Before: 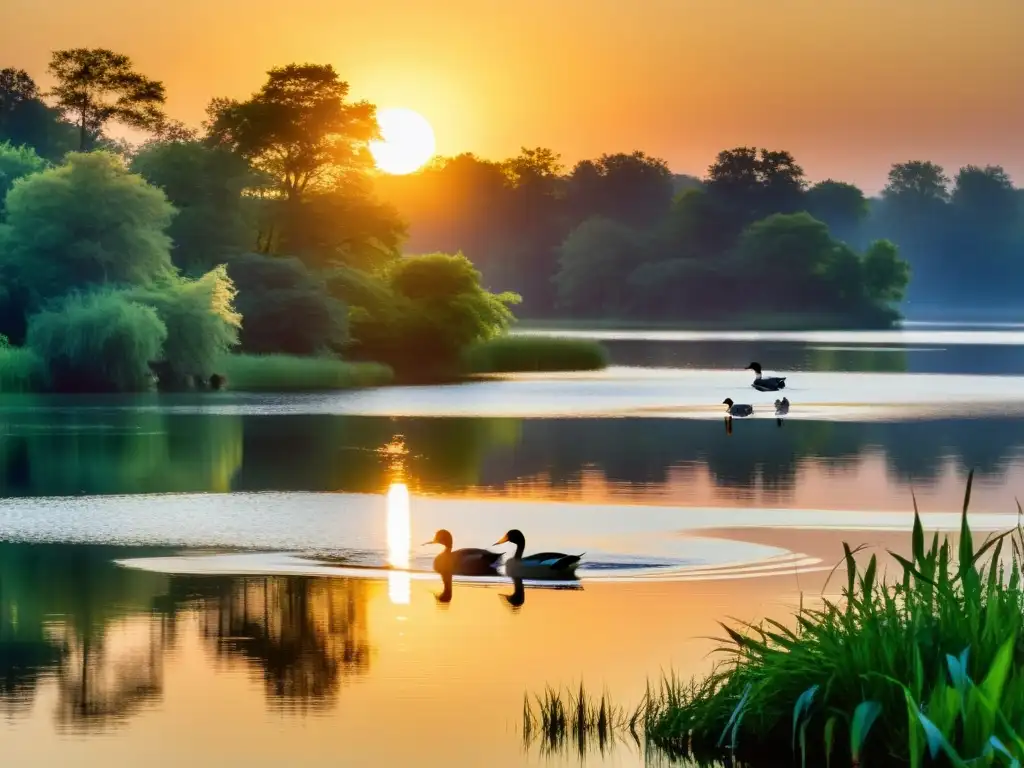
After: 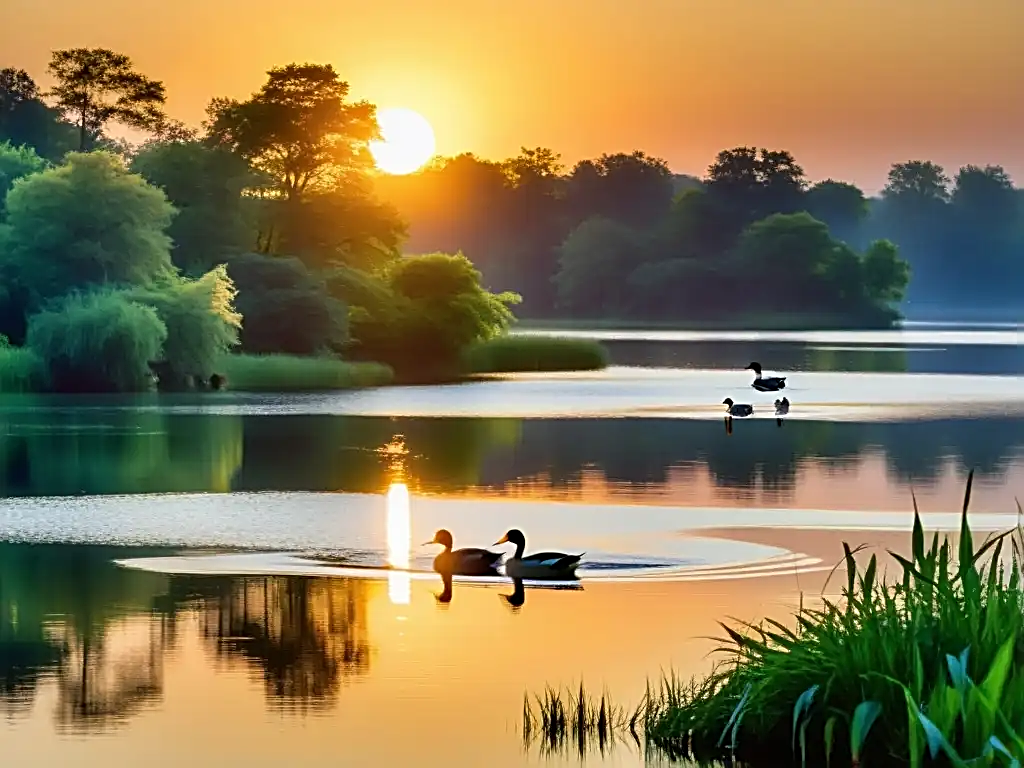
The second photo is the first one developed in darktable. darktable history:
sharpen: radius 2.66, amount 0.657
